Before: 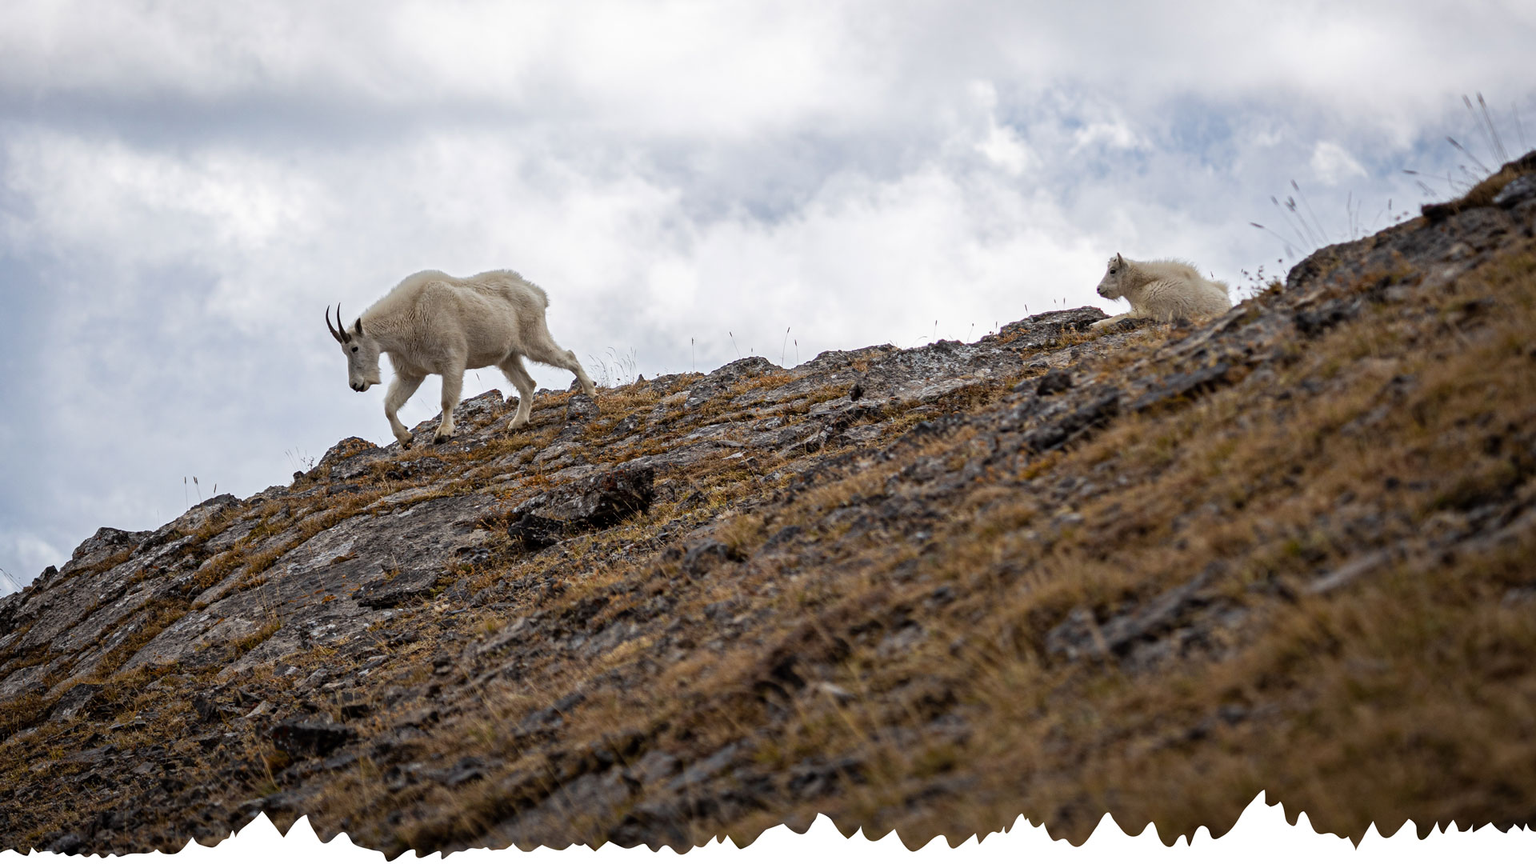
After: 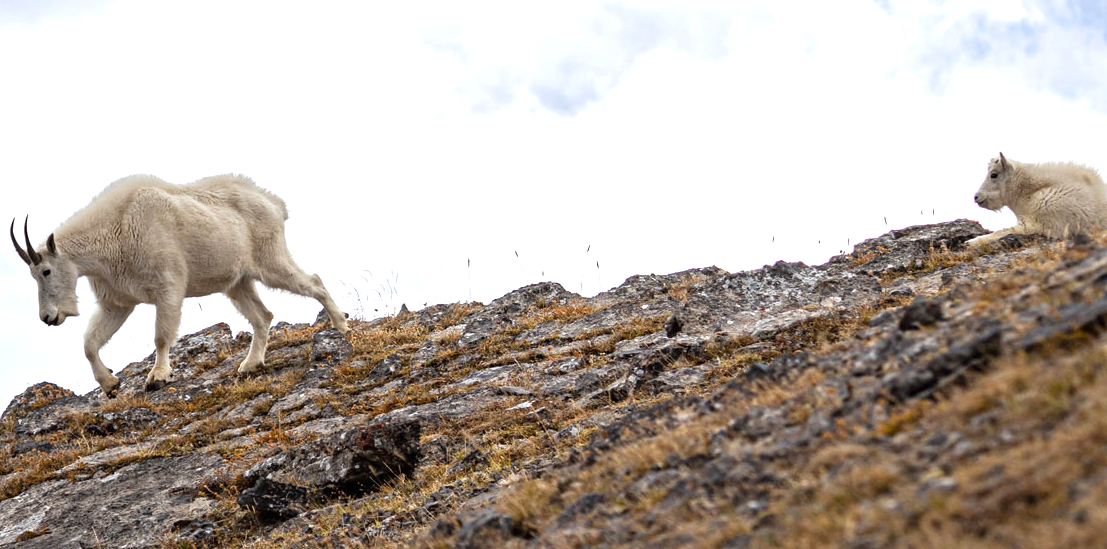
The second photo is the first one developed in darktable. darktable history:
exposure: black level correction 0, exposure 0.699 EV, compensate highlight preservation false
crop: left 20.728%, top 15.188%, right 21.611%, bottom 33.959%
